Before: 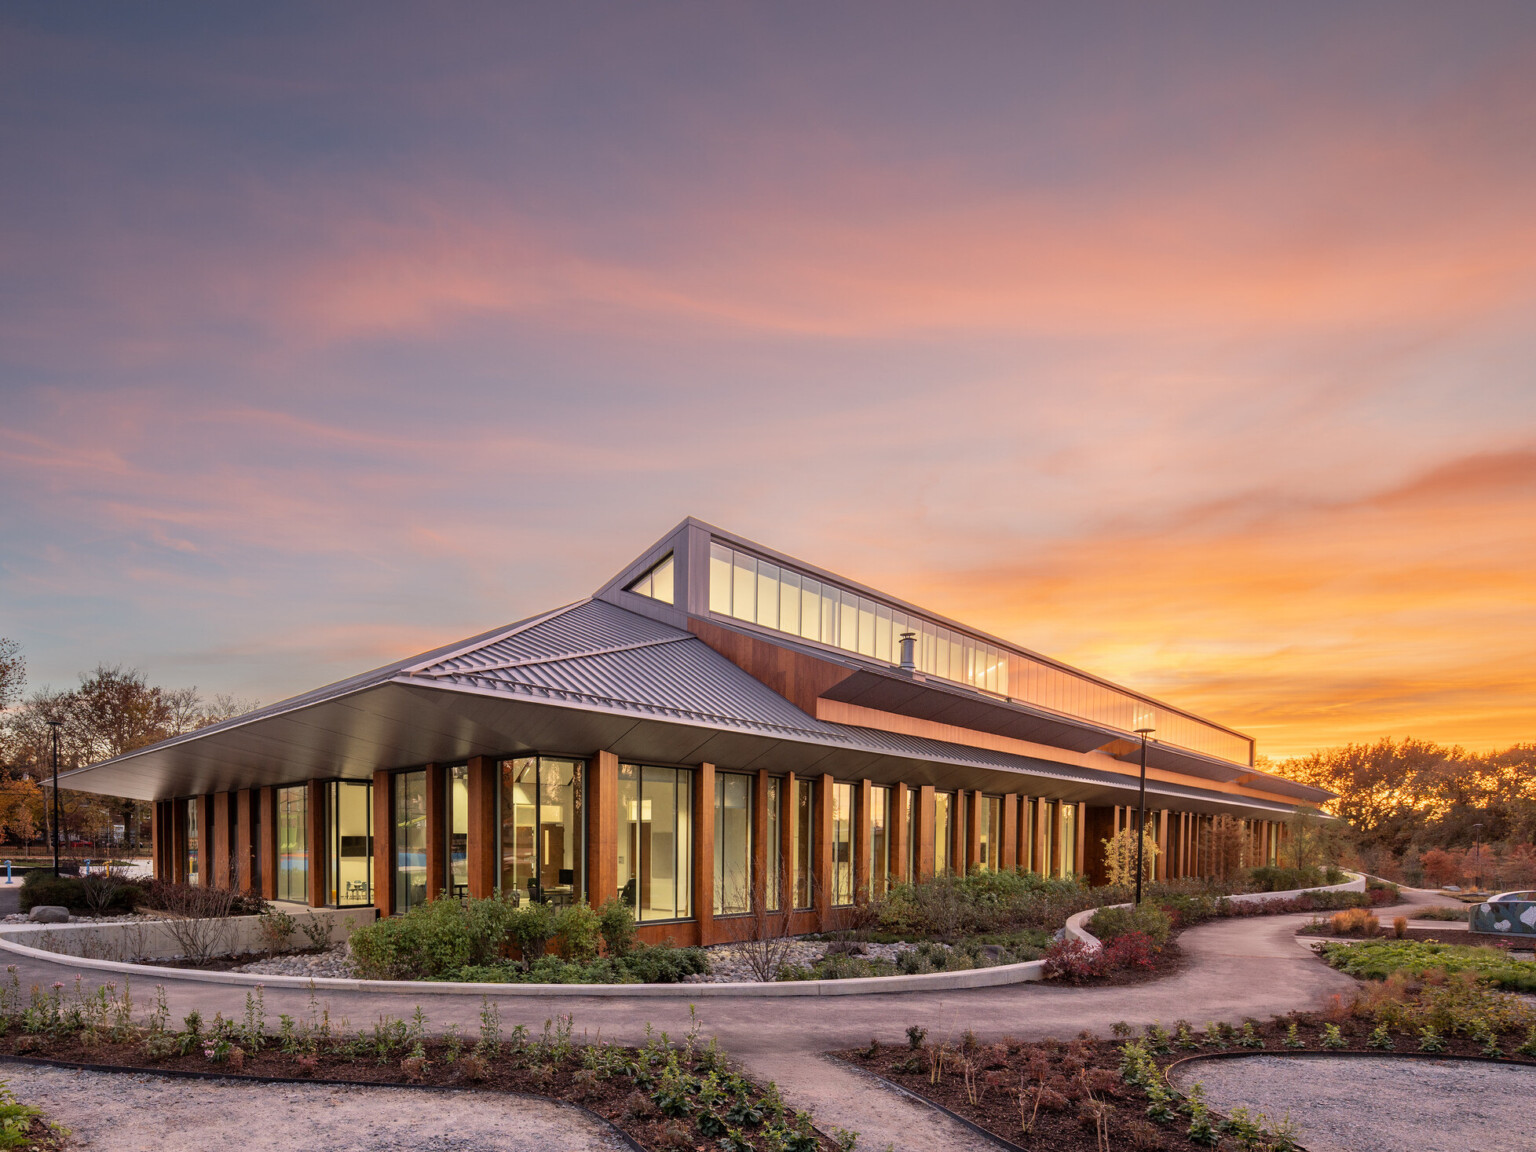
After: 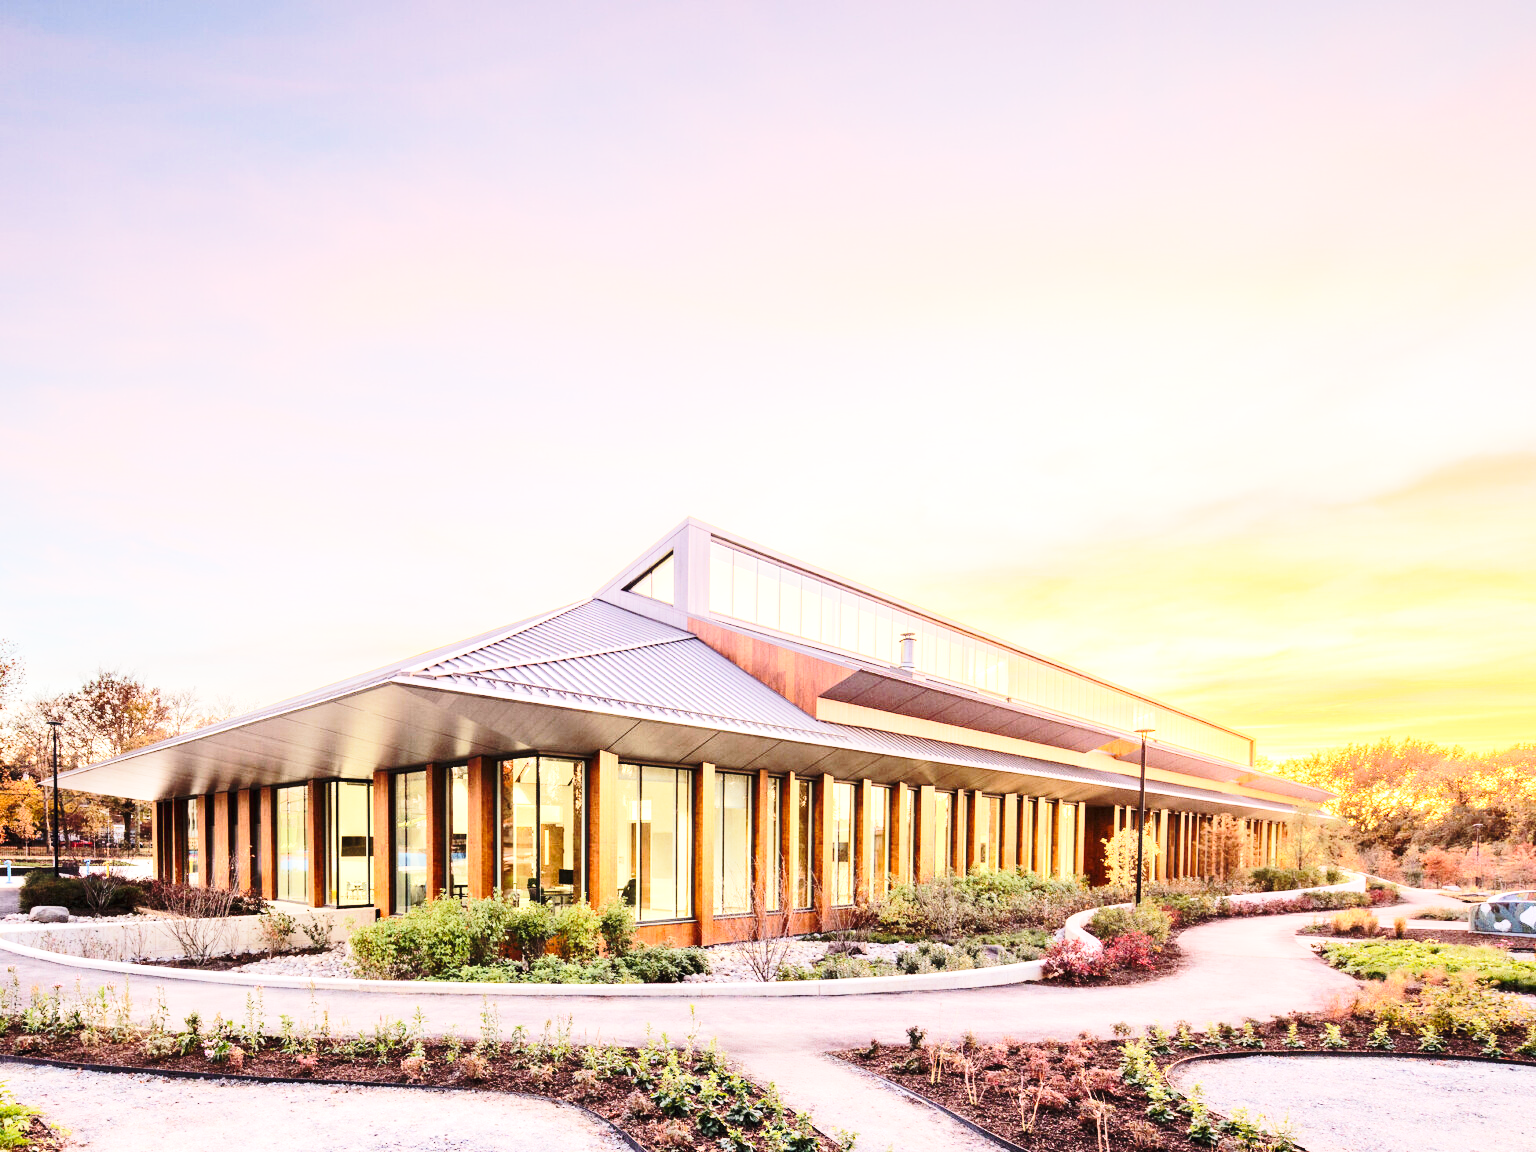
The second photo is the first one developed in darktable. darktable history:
exposure: black level correction 0, exposure 1.1 EV, compensate highlight preservation false
base curve: curves: ch0 [(0, 0) (0.028, 0.03) (0.121, 0.232) (0.46, 0.748) (0.859, 0.968) (1, 1)], preserve colors none
rgb curve: curves: ch0 [(0, 0) (0.284, 0.292) (0.505, 0.644) (1, 1)]; ch1 [(0, 0) (0.284, 0.292) (0.505, 0.644) (1, 1)]; ch2 [(0, 0) (0.284, 0.292) (0.505, 0.644) (1, 1)], compensate middle gray true
